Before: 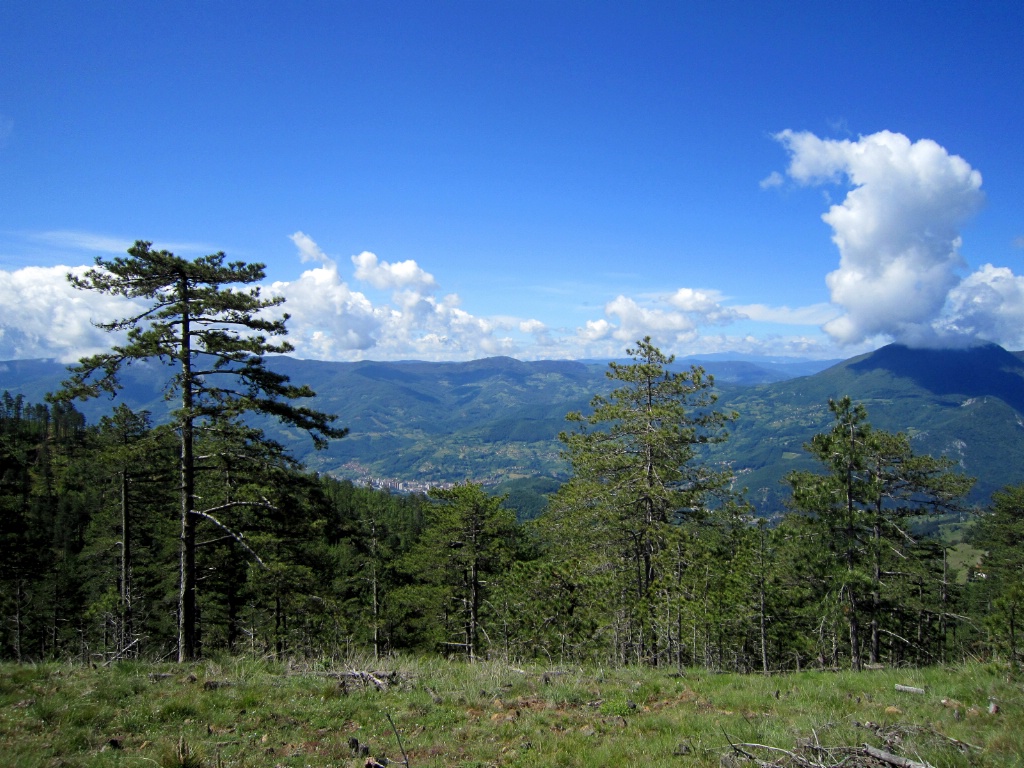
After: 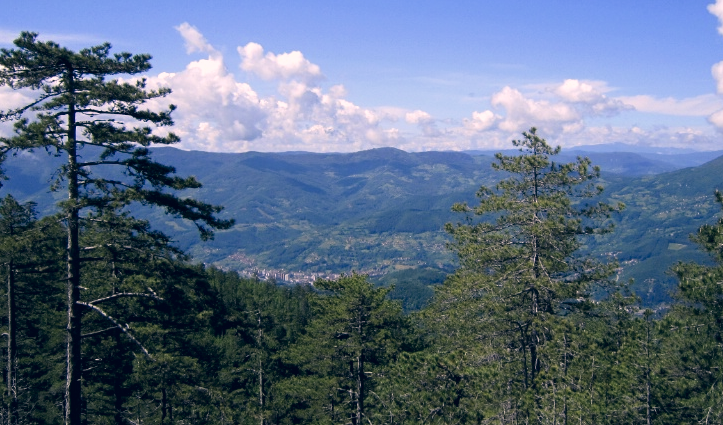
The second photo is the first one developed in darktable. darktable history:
crop: left 11.153%, top 27.317%, right 18.239%, bottom 17.27%
color correction: highlights a* 13.91, highlights b* 5.97, shadows a* -5.61, shadows b* -15.72, saturation 0.85
